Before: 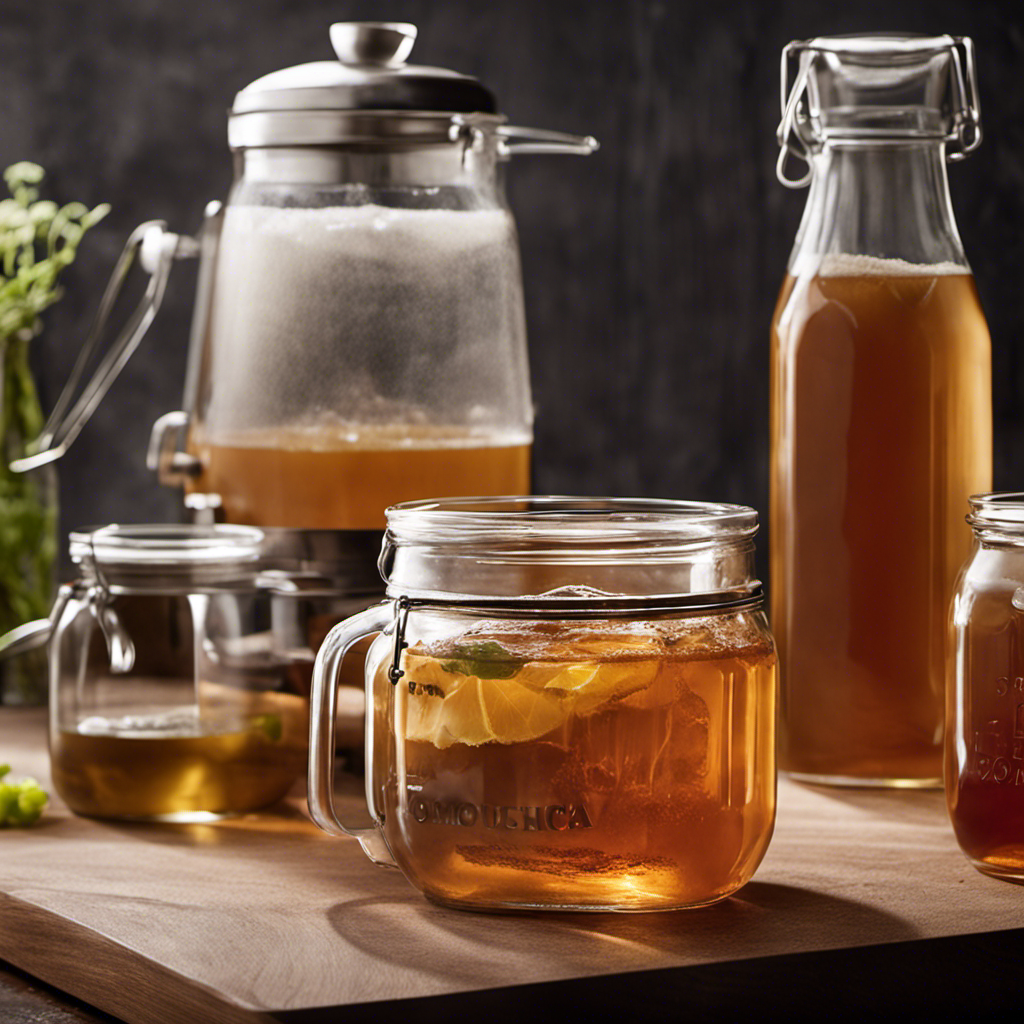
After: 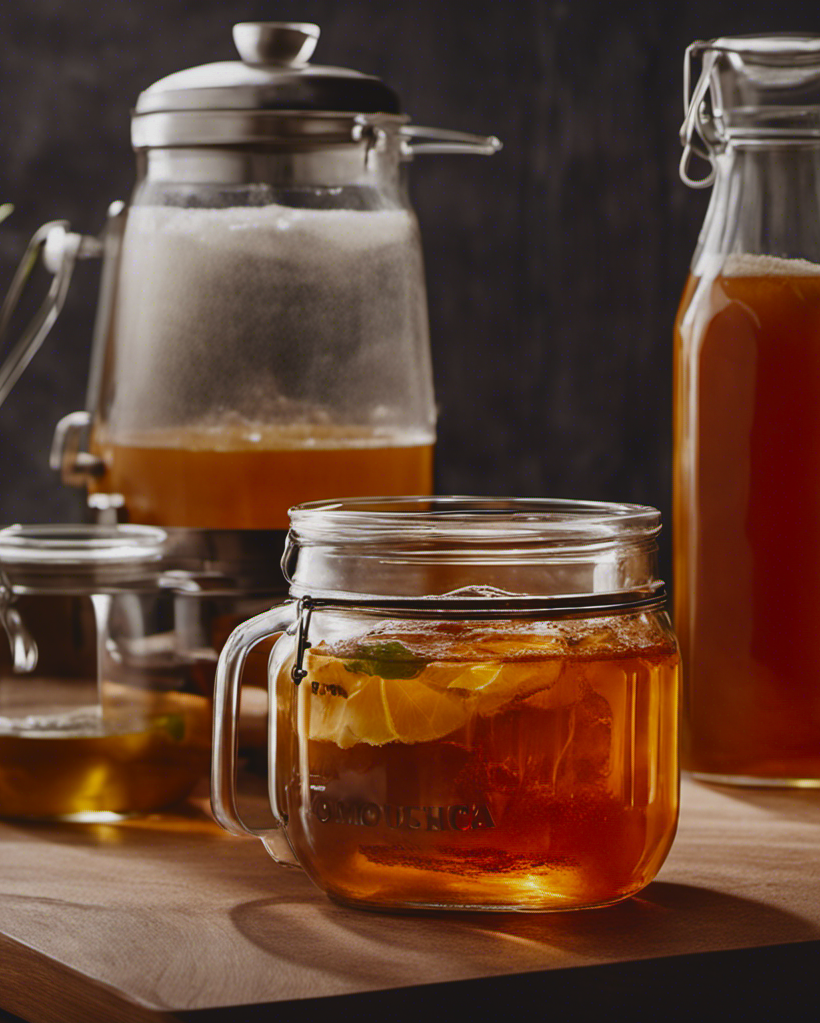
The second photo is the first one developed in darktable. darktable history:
contrast brightness saturation: brightness -0.255, saturation 0.204
exposure: black level correction -0.015, exposure -0.138 EV, compensate highlight preservation false
crop and rotate: left 9.57%, right 10.289%
shadows and highlights: shadows color adjustment 98.02%, highlights color adjustment 57.99%
